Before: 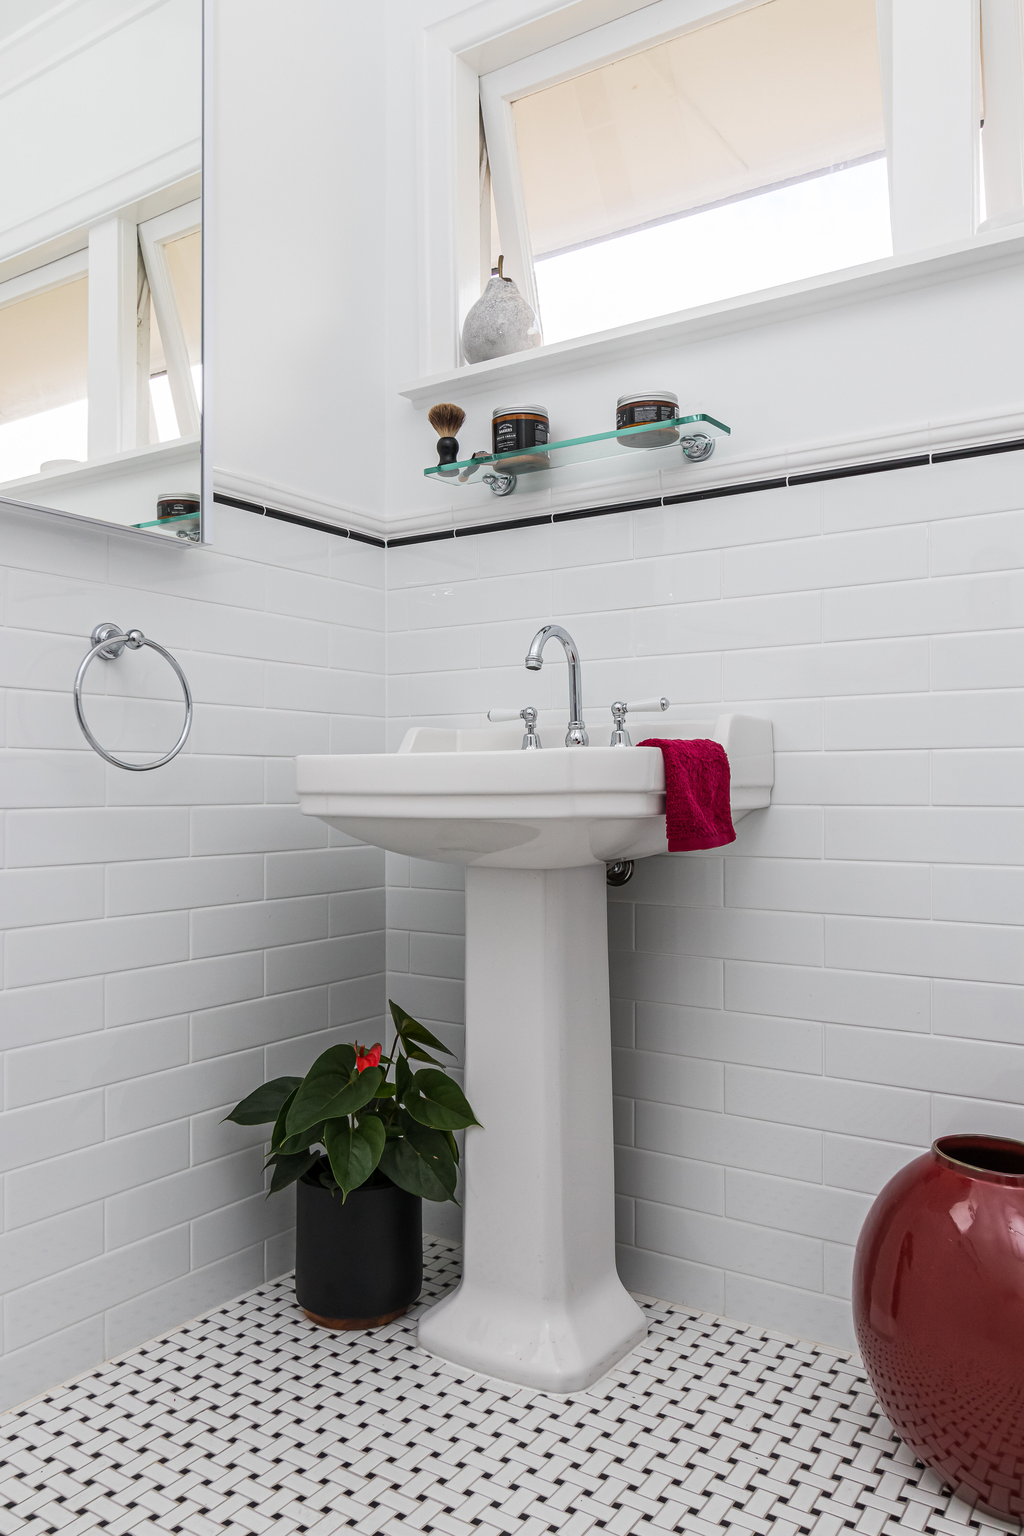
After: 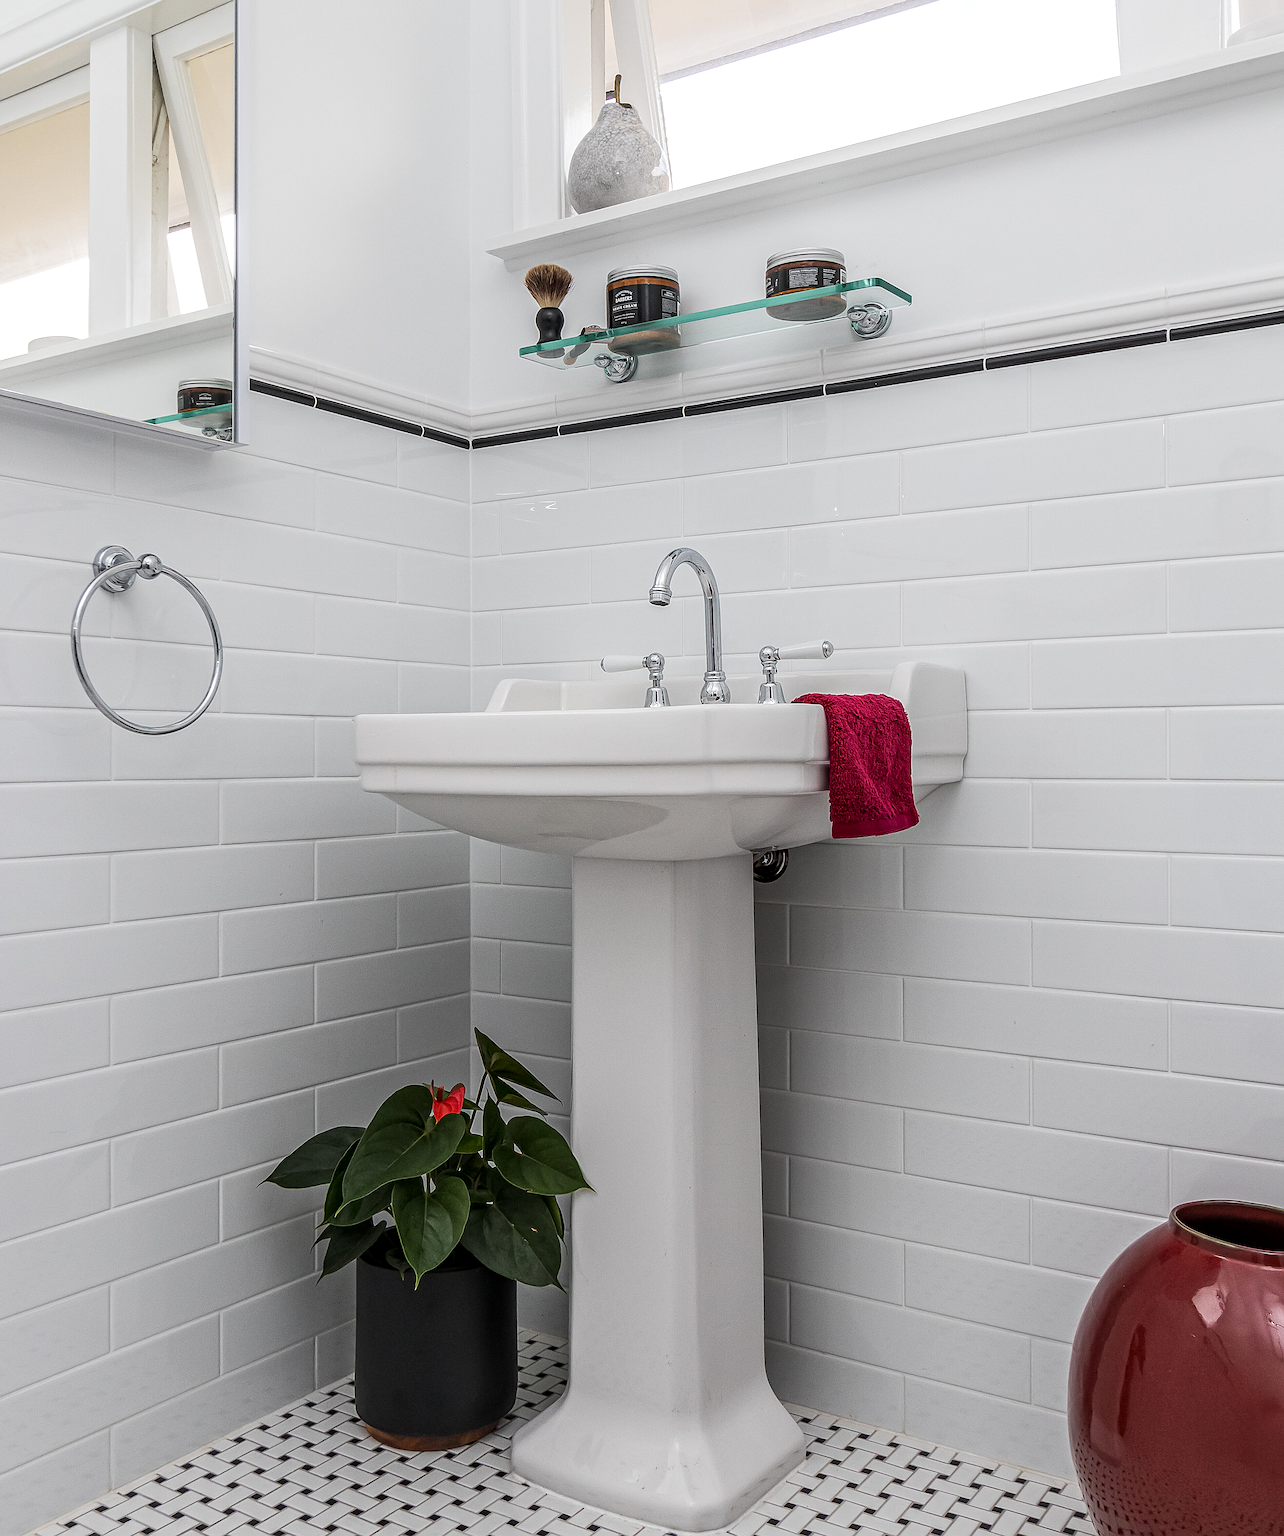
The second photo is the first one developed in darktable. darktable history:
sharpen: radius 2.634, amount 0.678
local contrast: on, module defaults
crop and rotate: left 1.831%, top 12.854%, right 0.17%, bottom 9.055%
